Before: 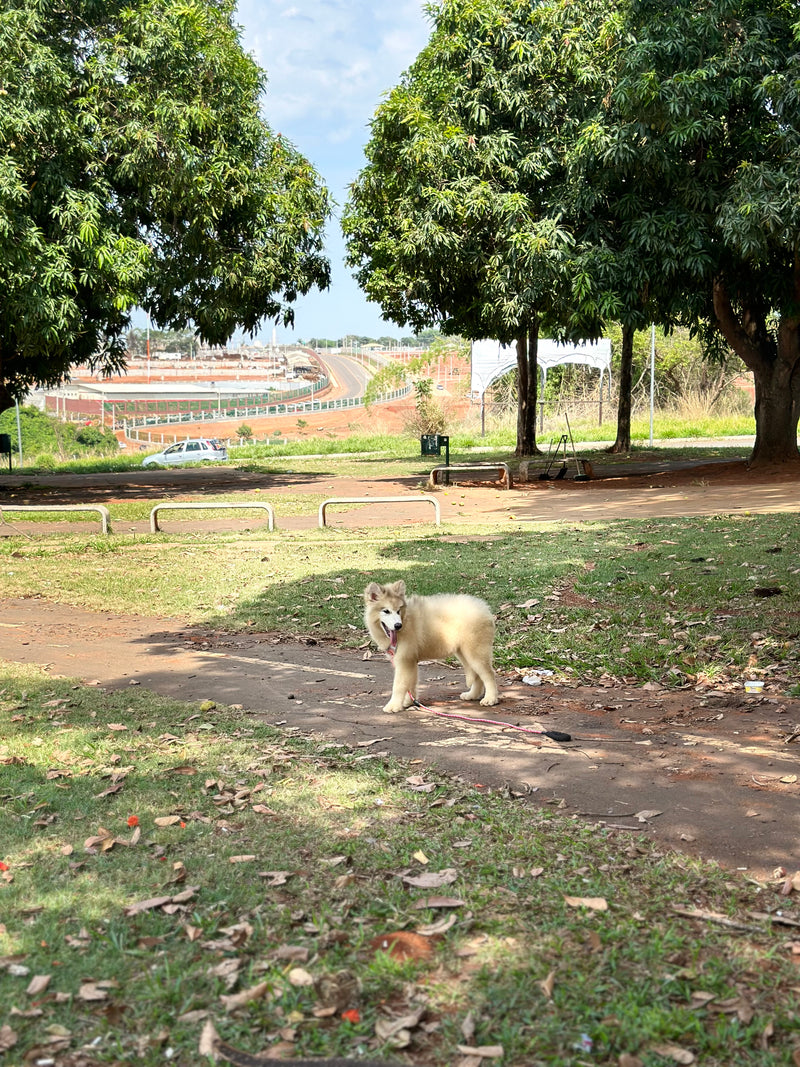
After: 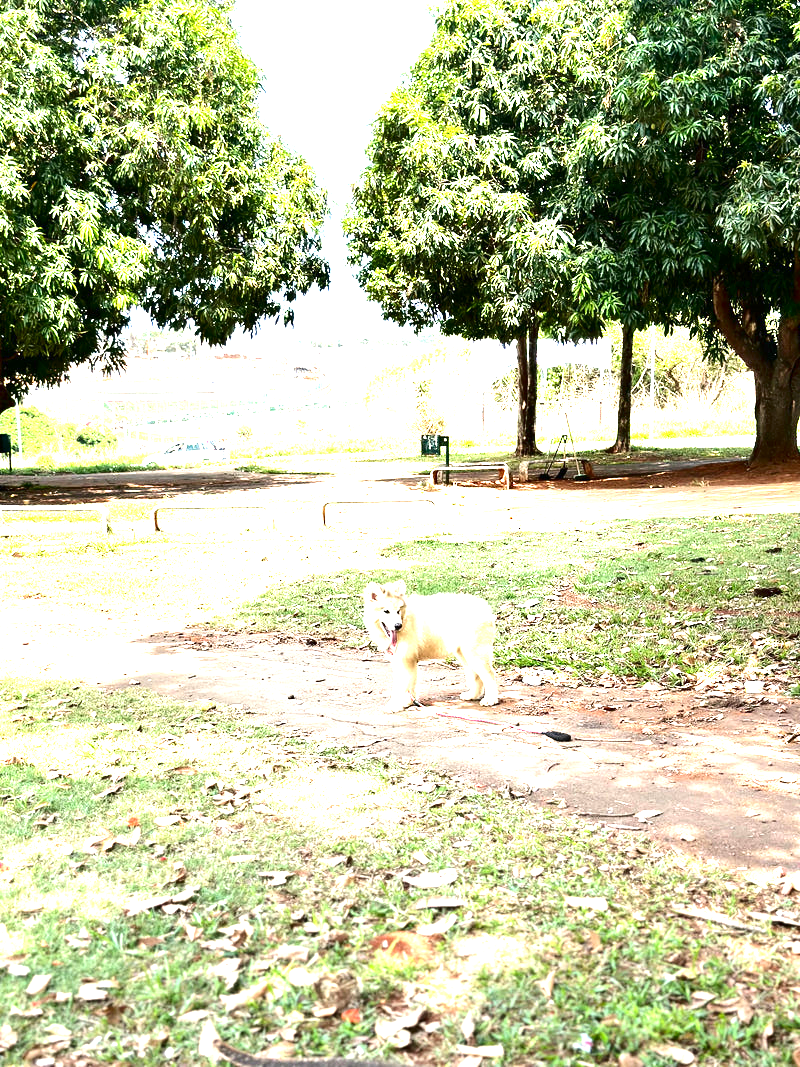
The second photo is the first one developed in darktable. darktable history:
tone curve: curves: ch0 [(0, 0) (0.003, 0.006) (0.011, 0.007) (0.025, 0.01) (0.044, 0.015) (0.069, 0.023) (0.1, 0.031) (0.136, 0.045) (0.177, 0.066) (0.224, 0.098) (0.277, 0.139) (0.335, 0.194) (0.399, 0.254) (0.468, 0.346) (0.543, 0.45) (0.623, 0.56) (0.709, 0.667) (0.801, 0.78) (0.898, 0.891) (1, 1)], color space Lab, independent channels, preserve colors none
exposure: exposure 2.177 EV, compensate highlight preservation false
